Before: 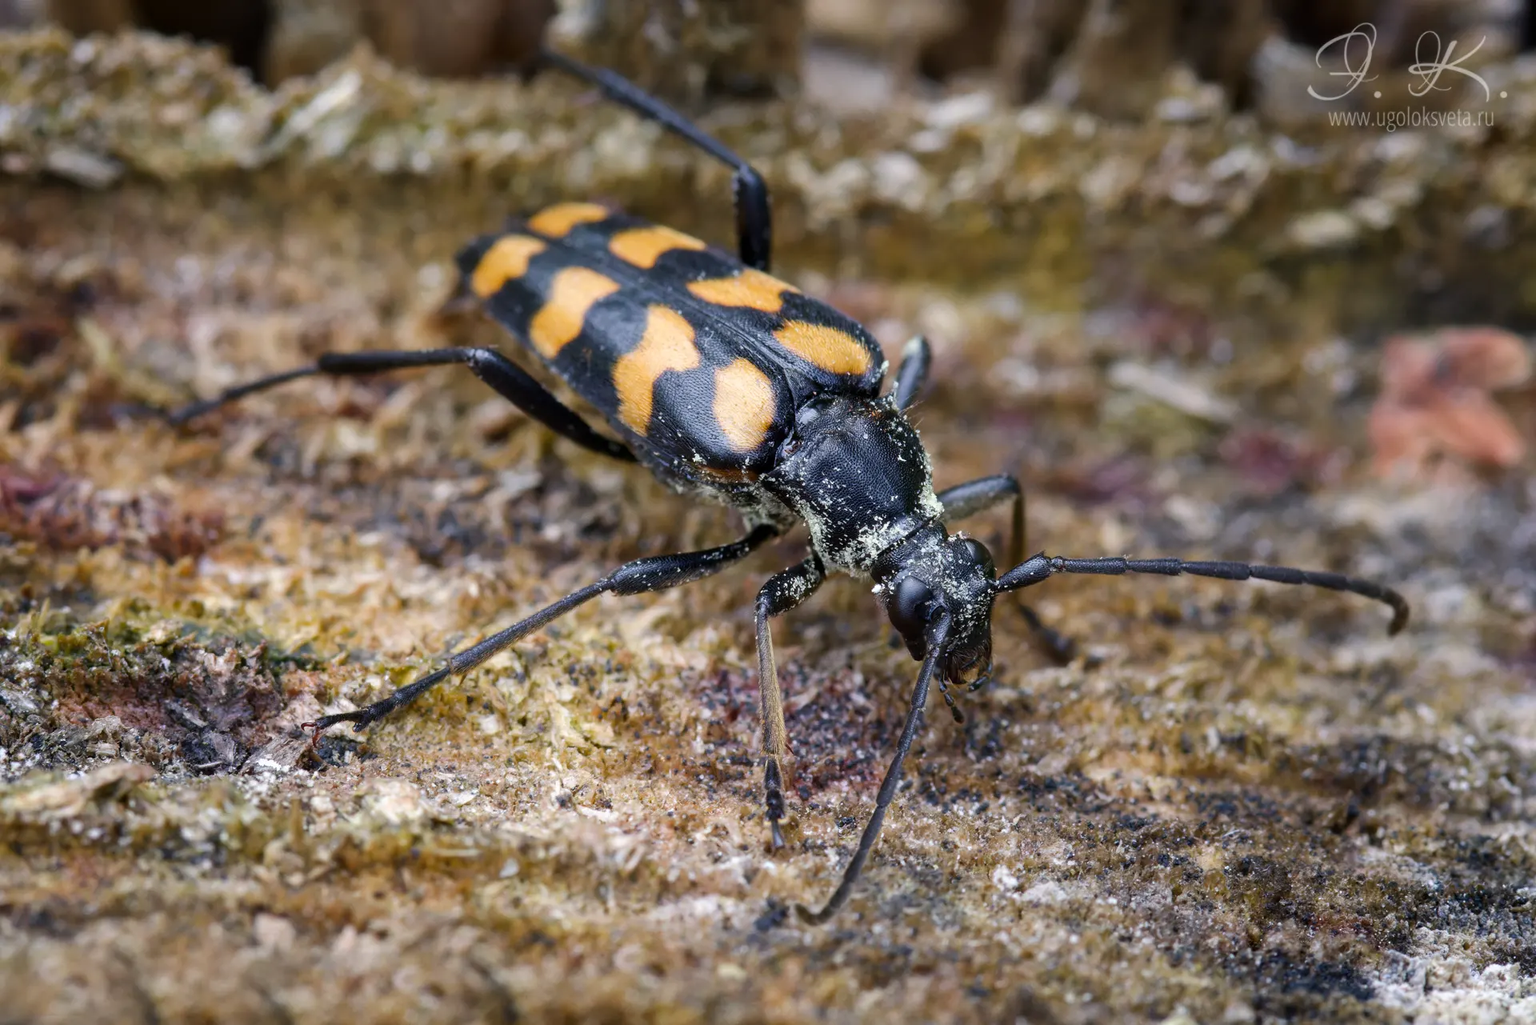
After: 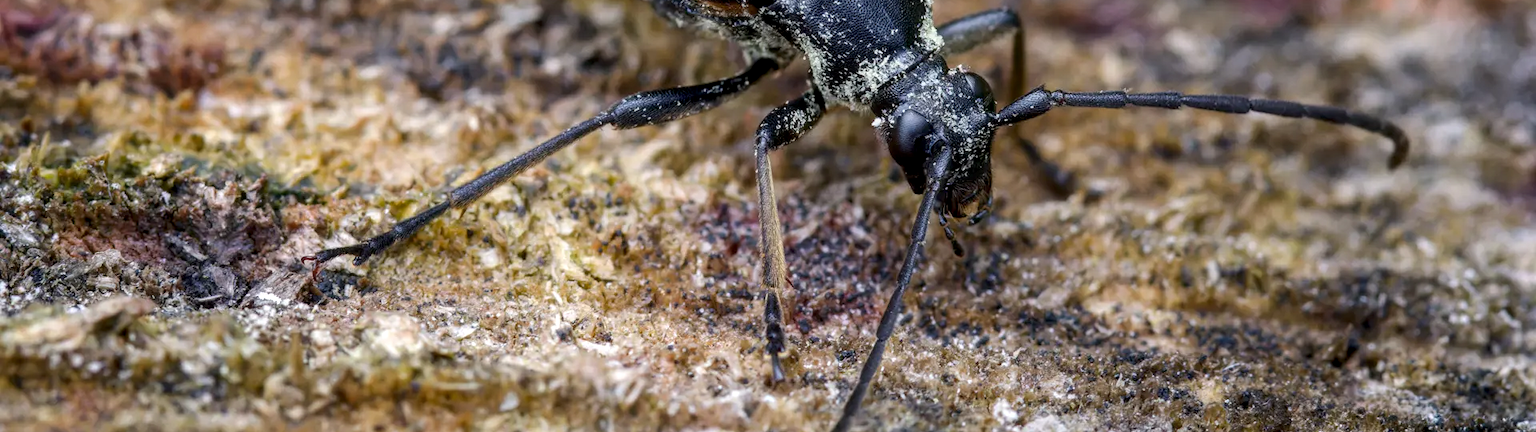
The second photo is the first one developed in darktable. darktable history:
local contrast: on, module defaults
crop: top 45.551%, bottom 12.262%
exposure: black level correction 0.001, compensate highlight preservation false
